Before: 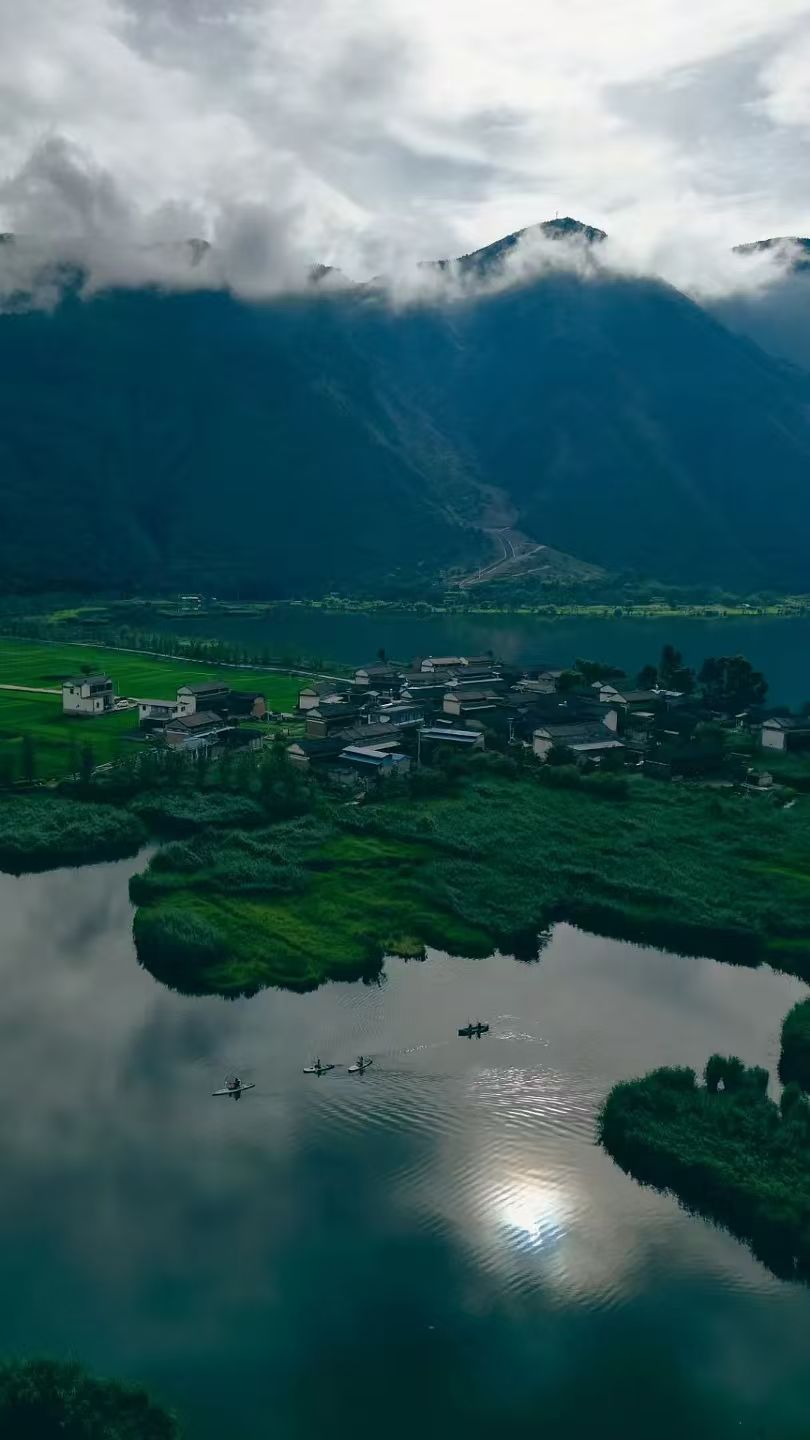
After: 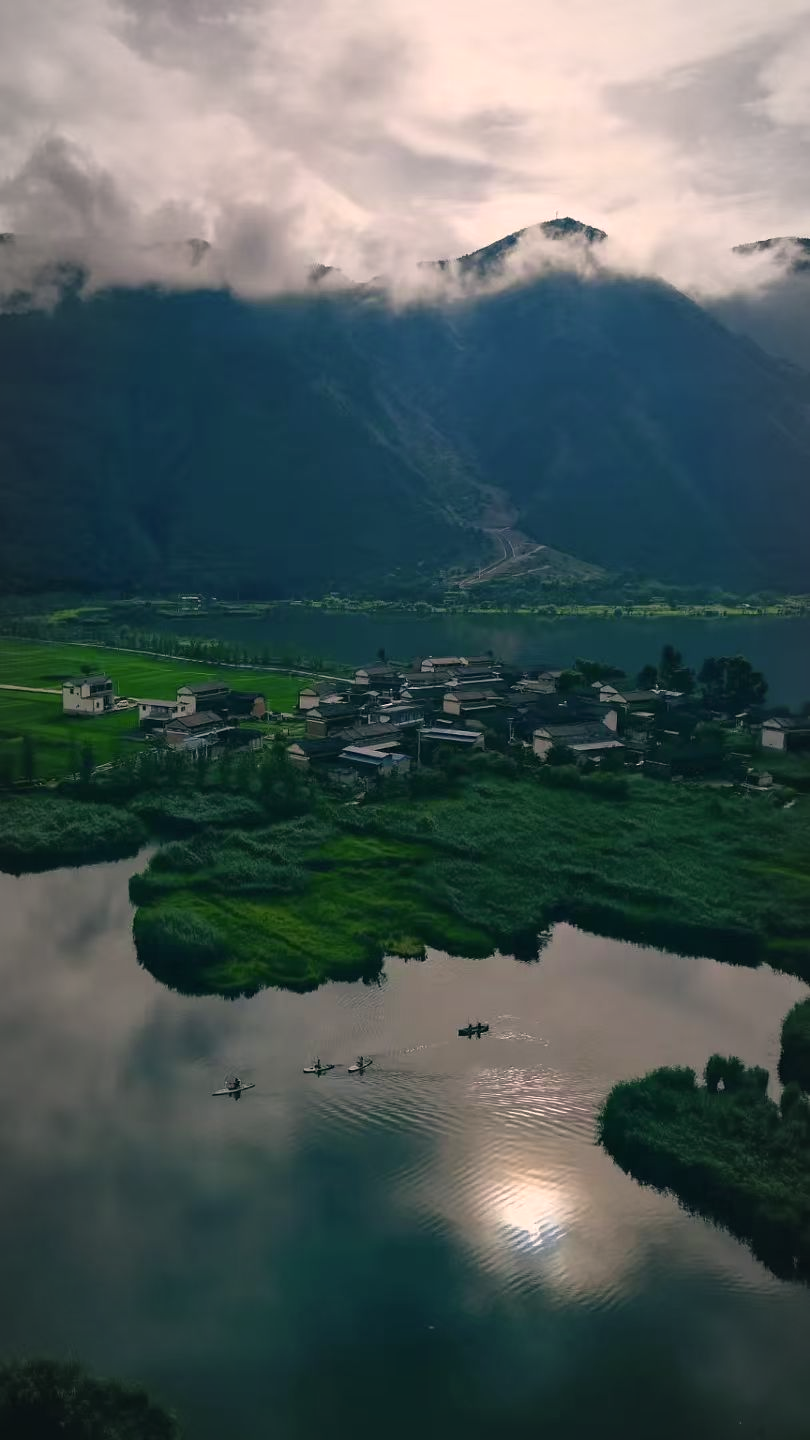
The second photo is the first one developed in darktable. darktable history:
color correction: highlights a* 11.76, highlights b* 11.42
vignetting: brightness -0.265, automatic ratio true, unbound false
